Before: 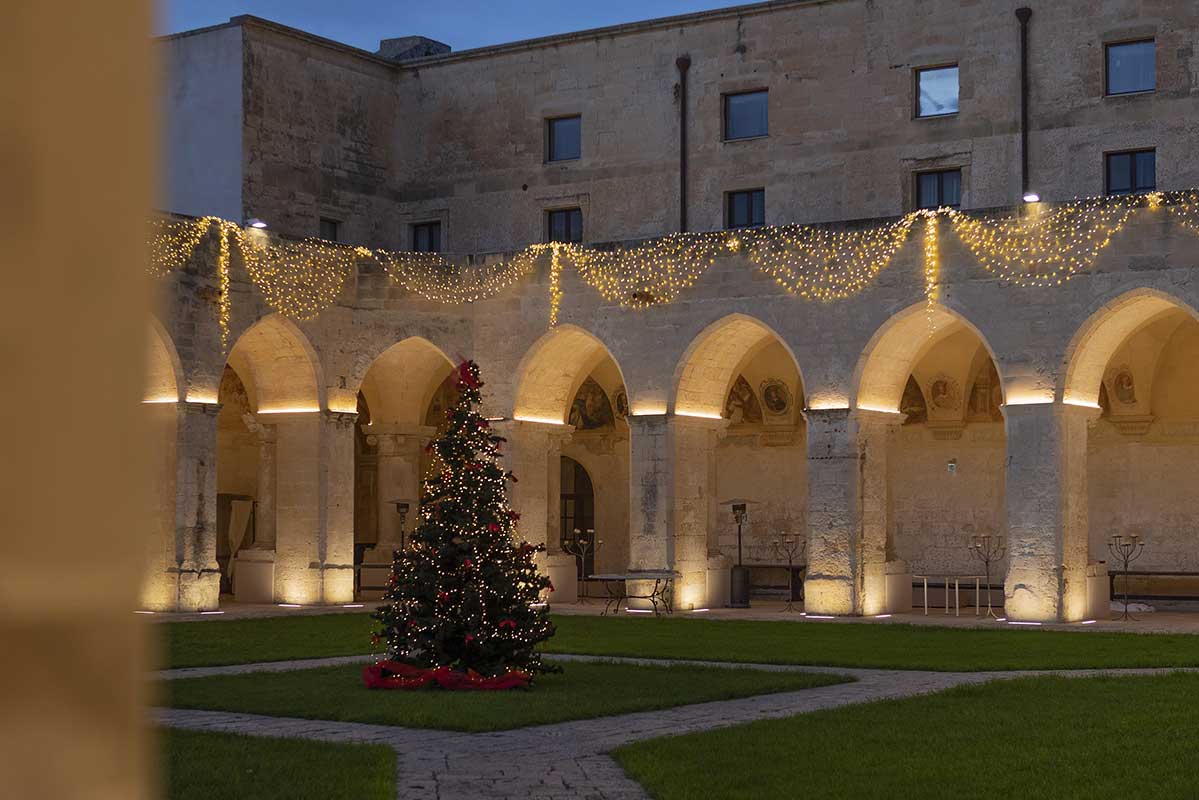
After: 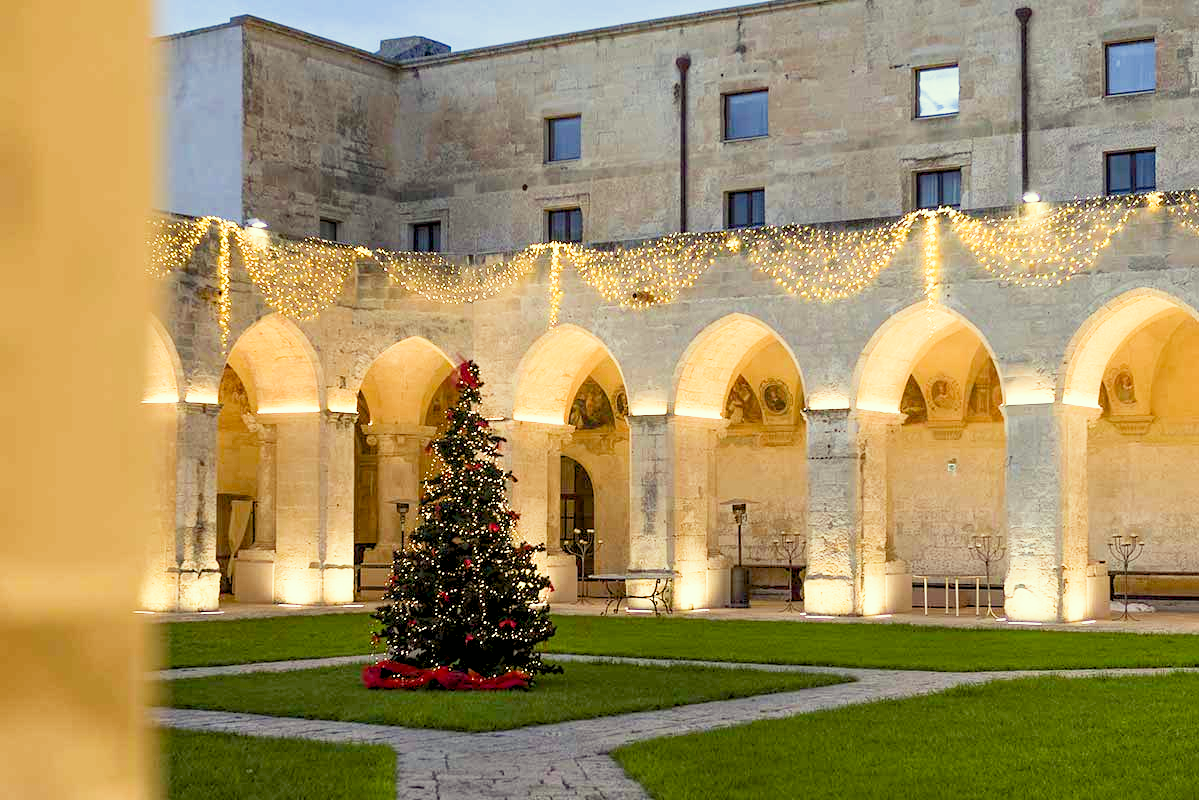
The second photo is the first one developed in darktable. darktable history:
exposure: black level correction 0.005, exposure 2.084 EV, compensate highlight preservation false
color correction: highlights a* -5.94, highlights b* 11.19
sigmoid: contrast 1.22, skew 0.65
